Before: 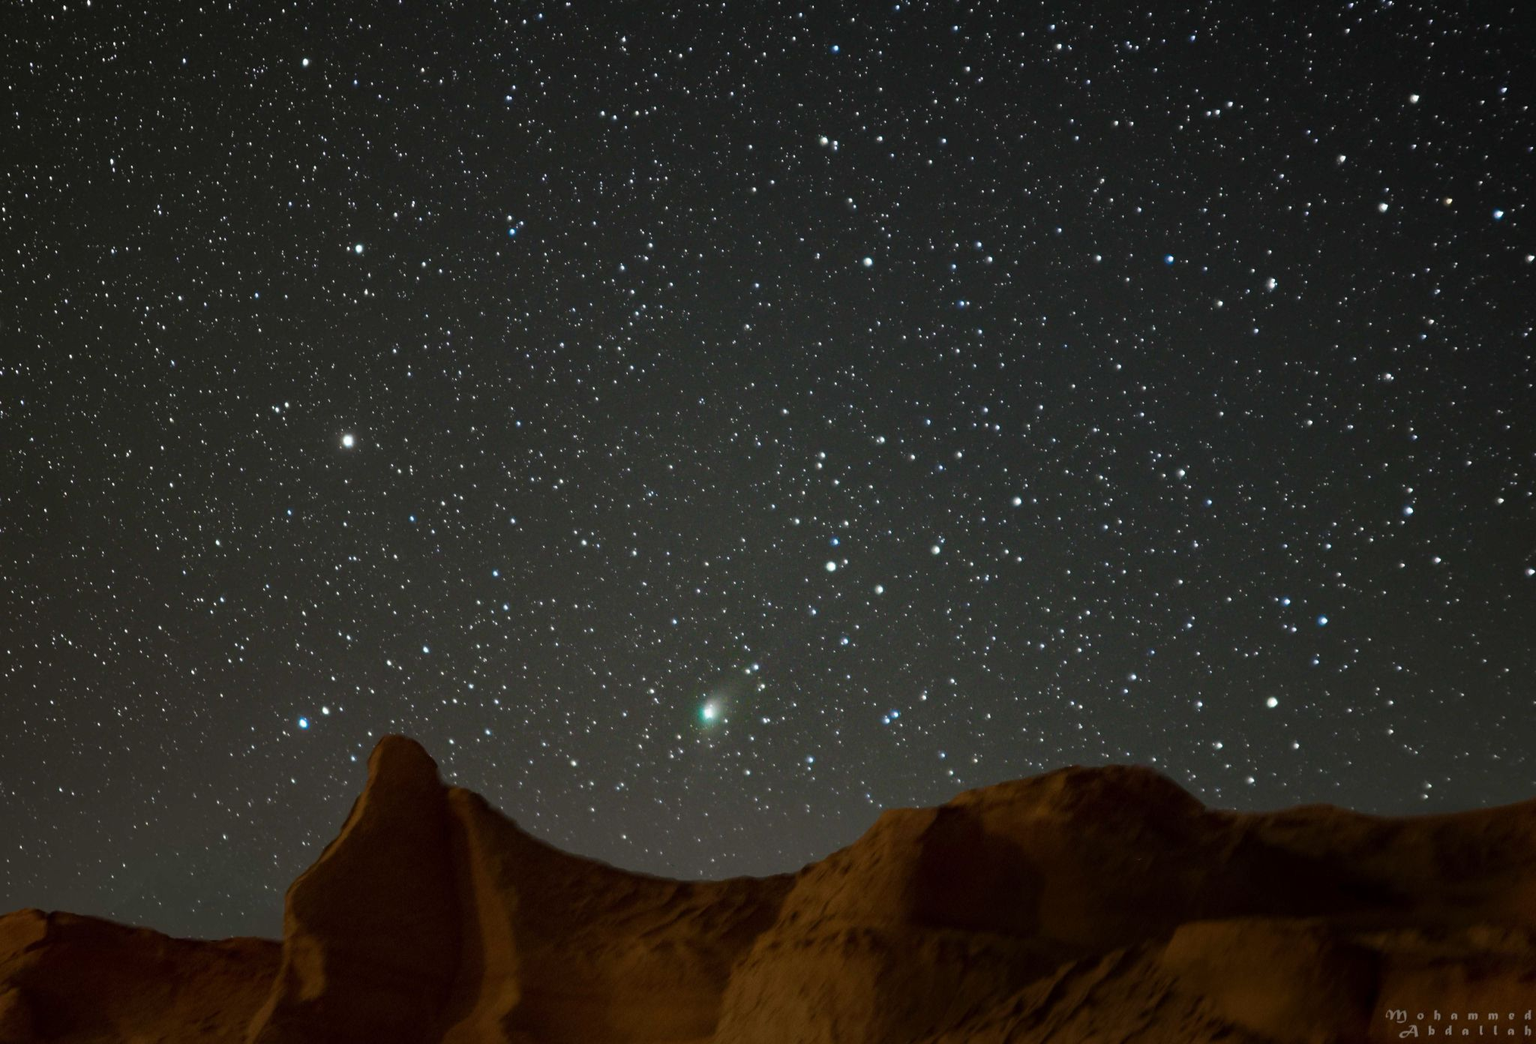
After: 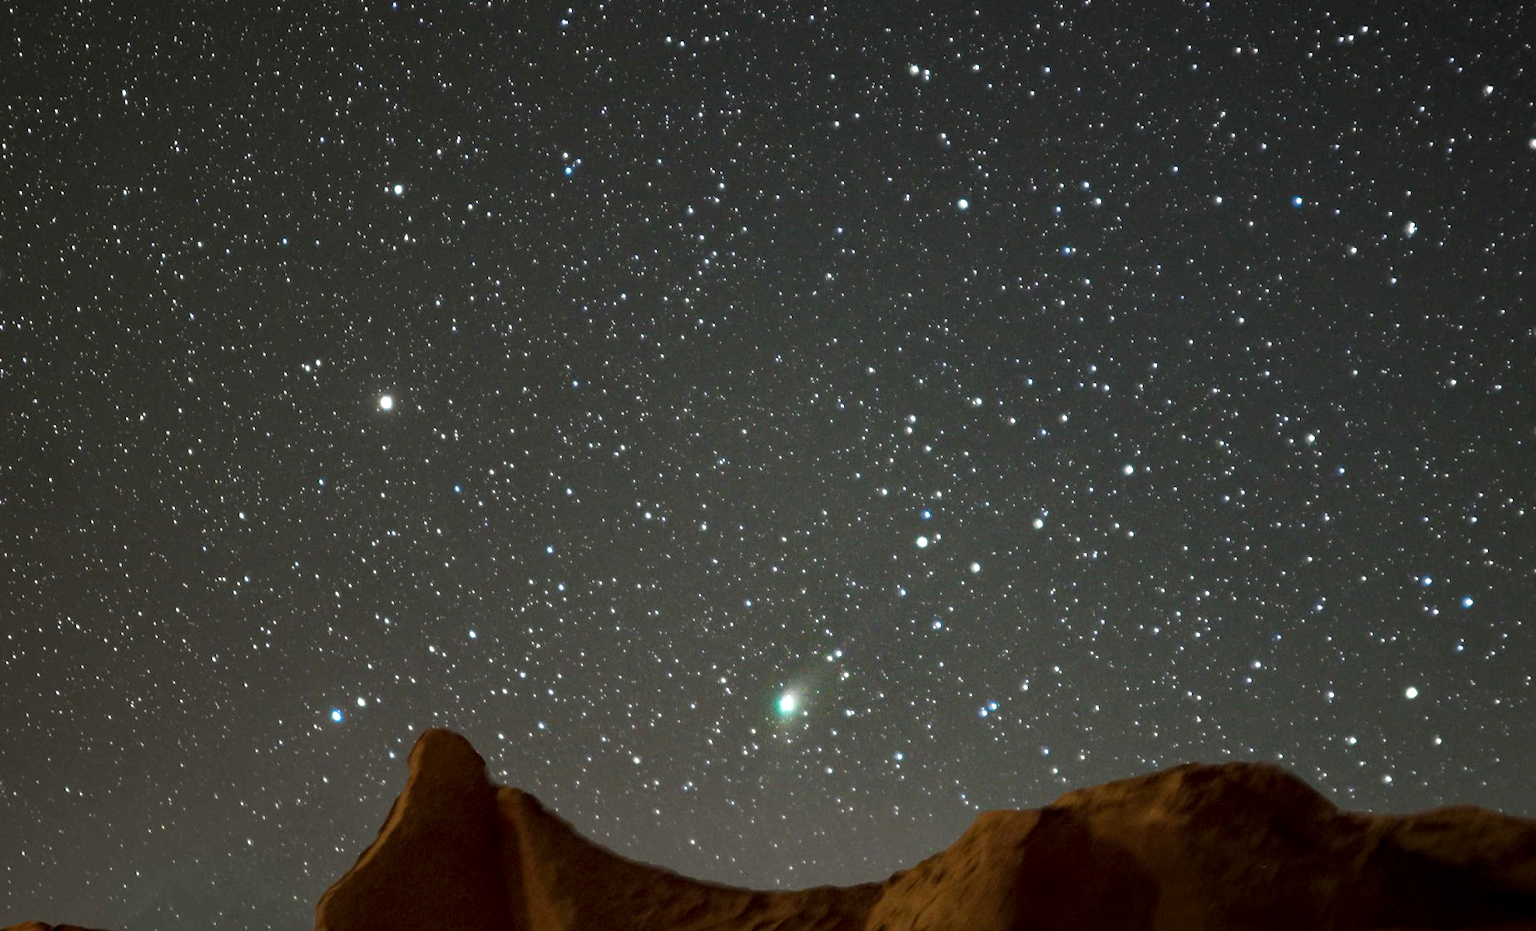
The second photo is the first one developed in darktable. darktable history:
exposure: black level correction 0, exposure 0.697 EV, compensate highlight preservation false
crop: top 7.528%, right 9.851%, bottom 12.065%
local contrast: on, module defaults
base curve: curves: ch0 [(0, 0) (0.472, 0.455) (1, 1)], preserve colors none
